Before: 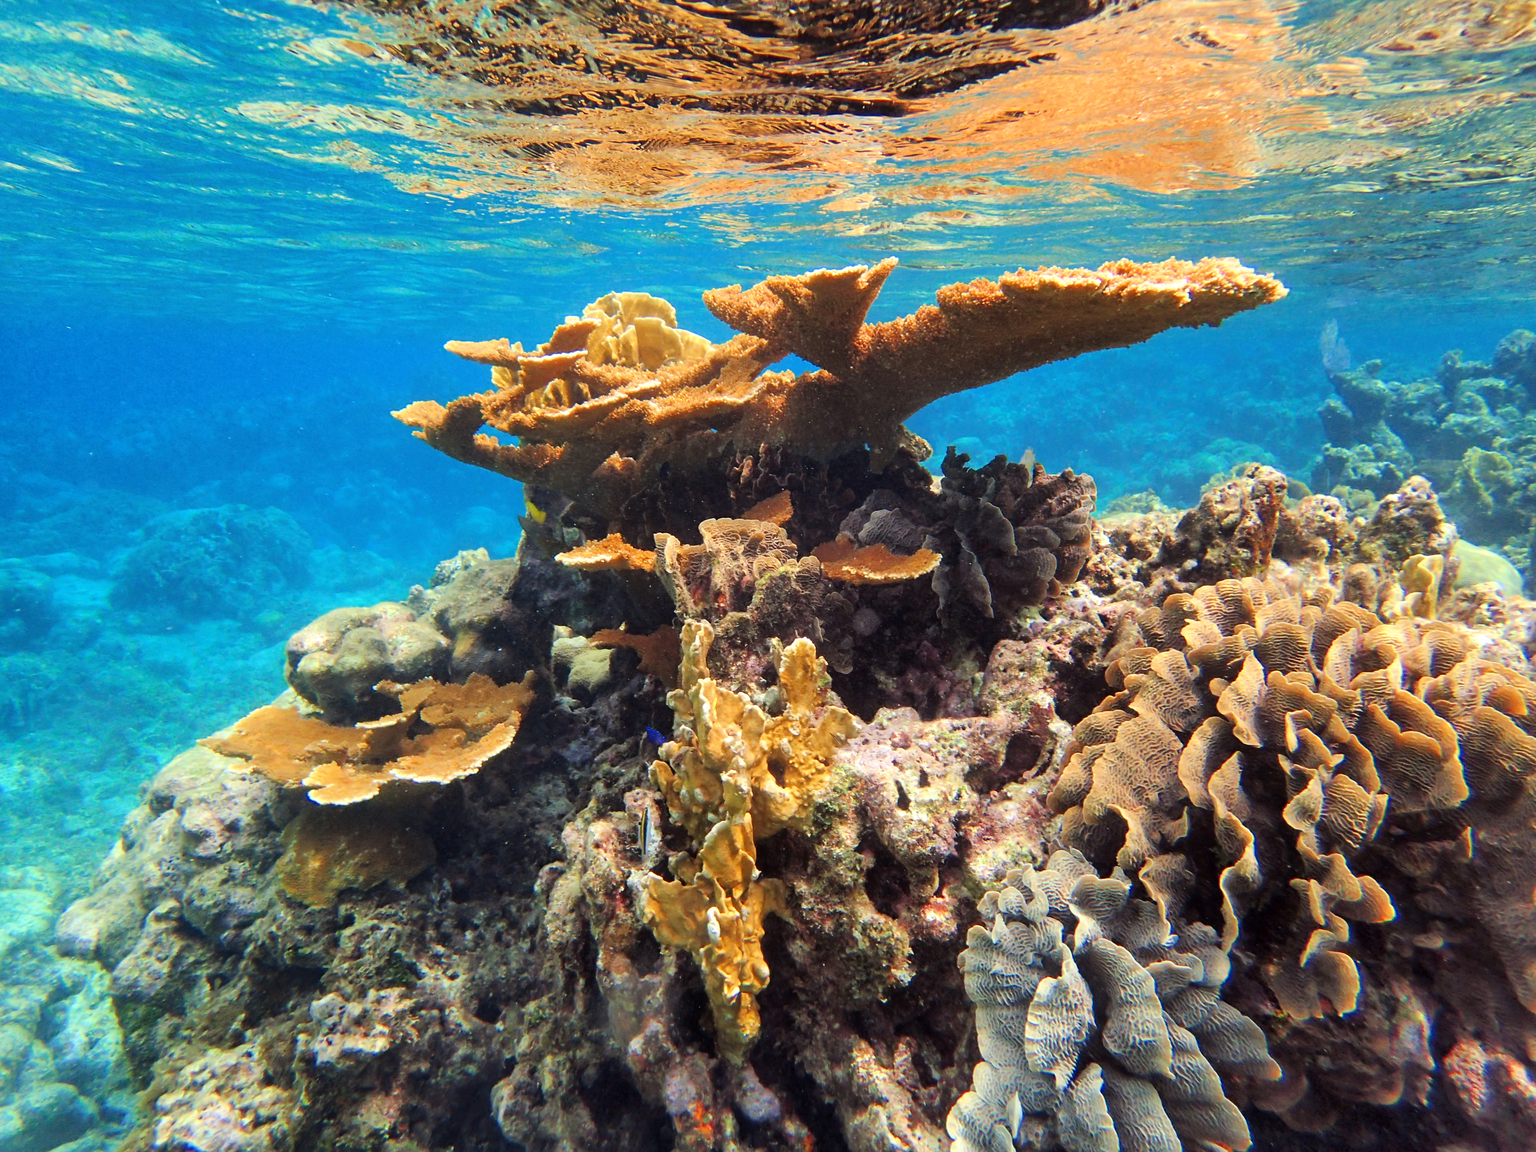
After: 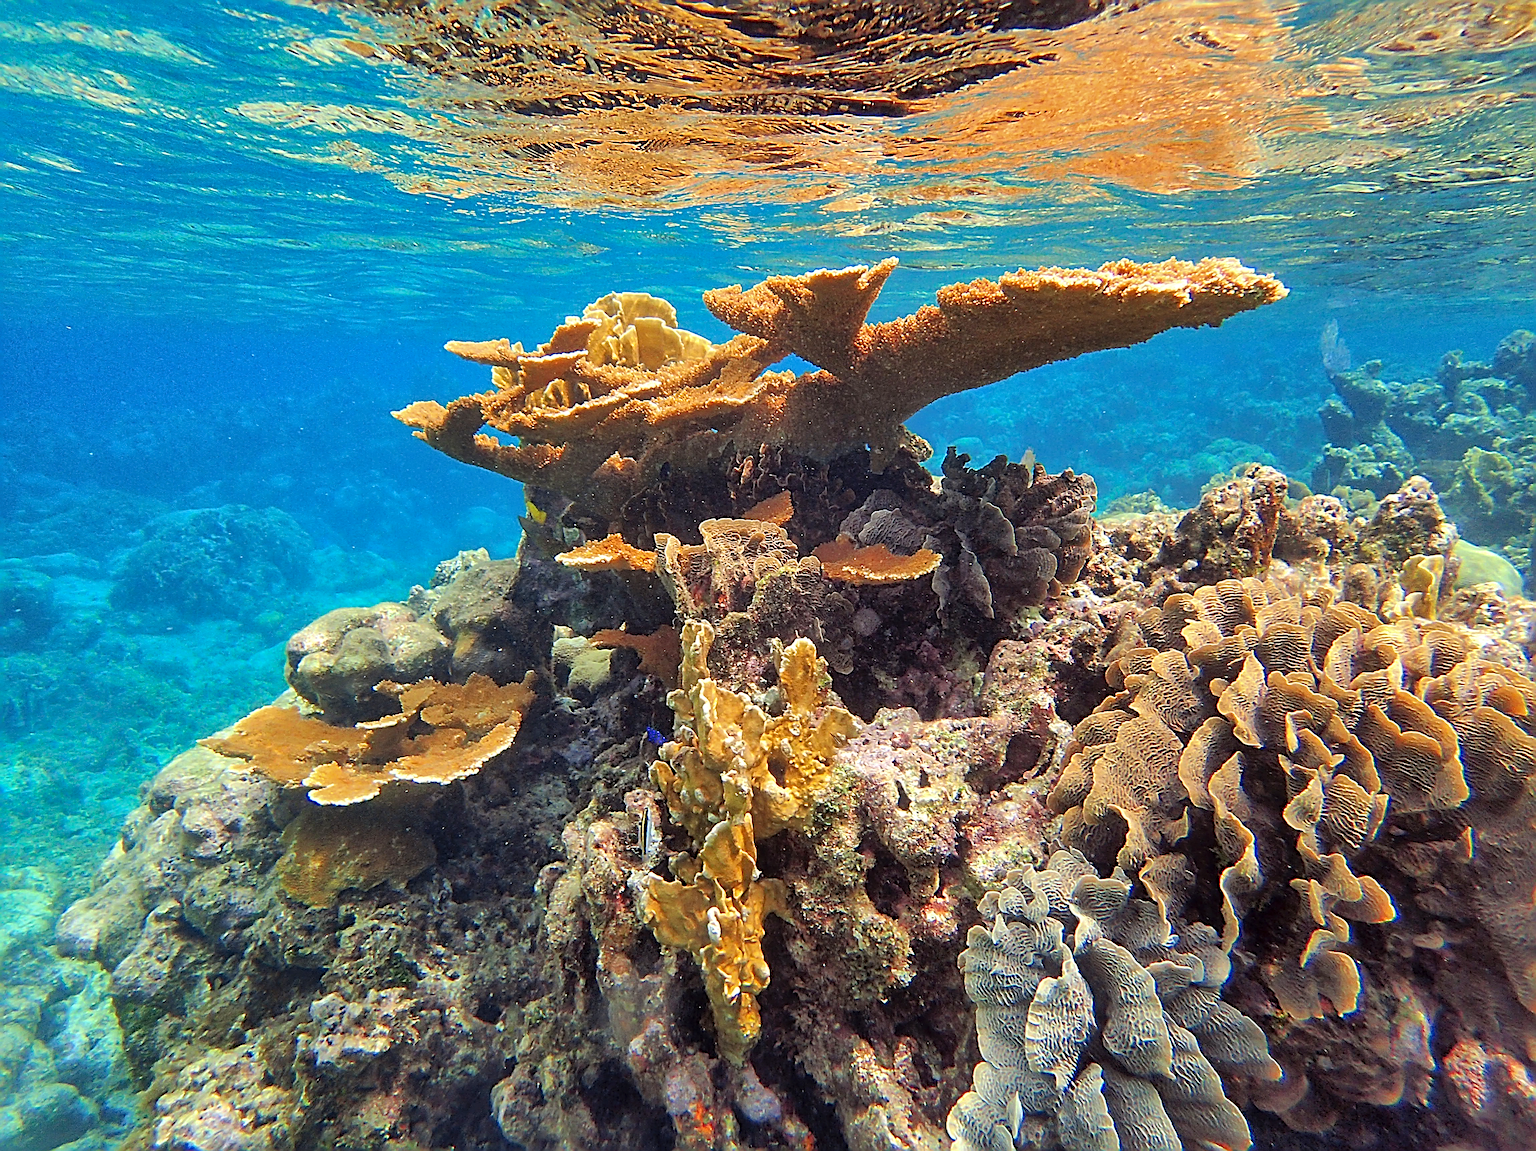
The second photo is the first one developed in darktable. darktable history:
shadows and highlights: on, module defaults
sharpen: radius 3.158, amount 1.731
